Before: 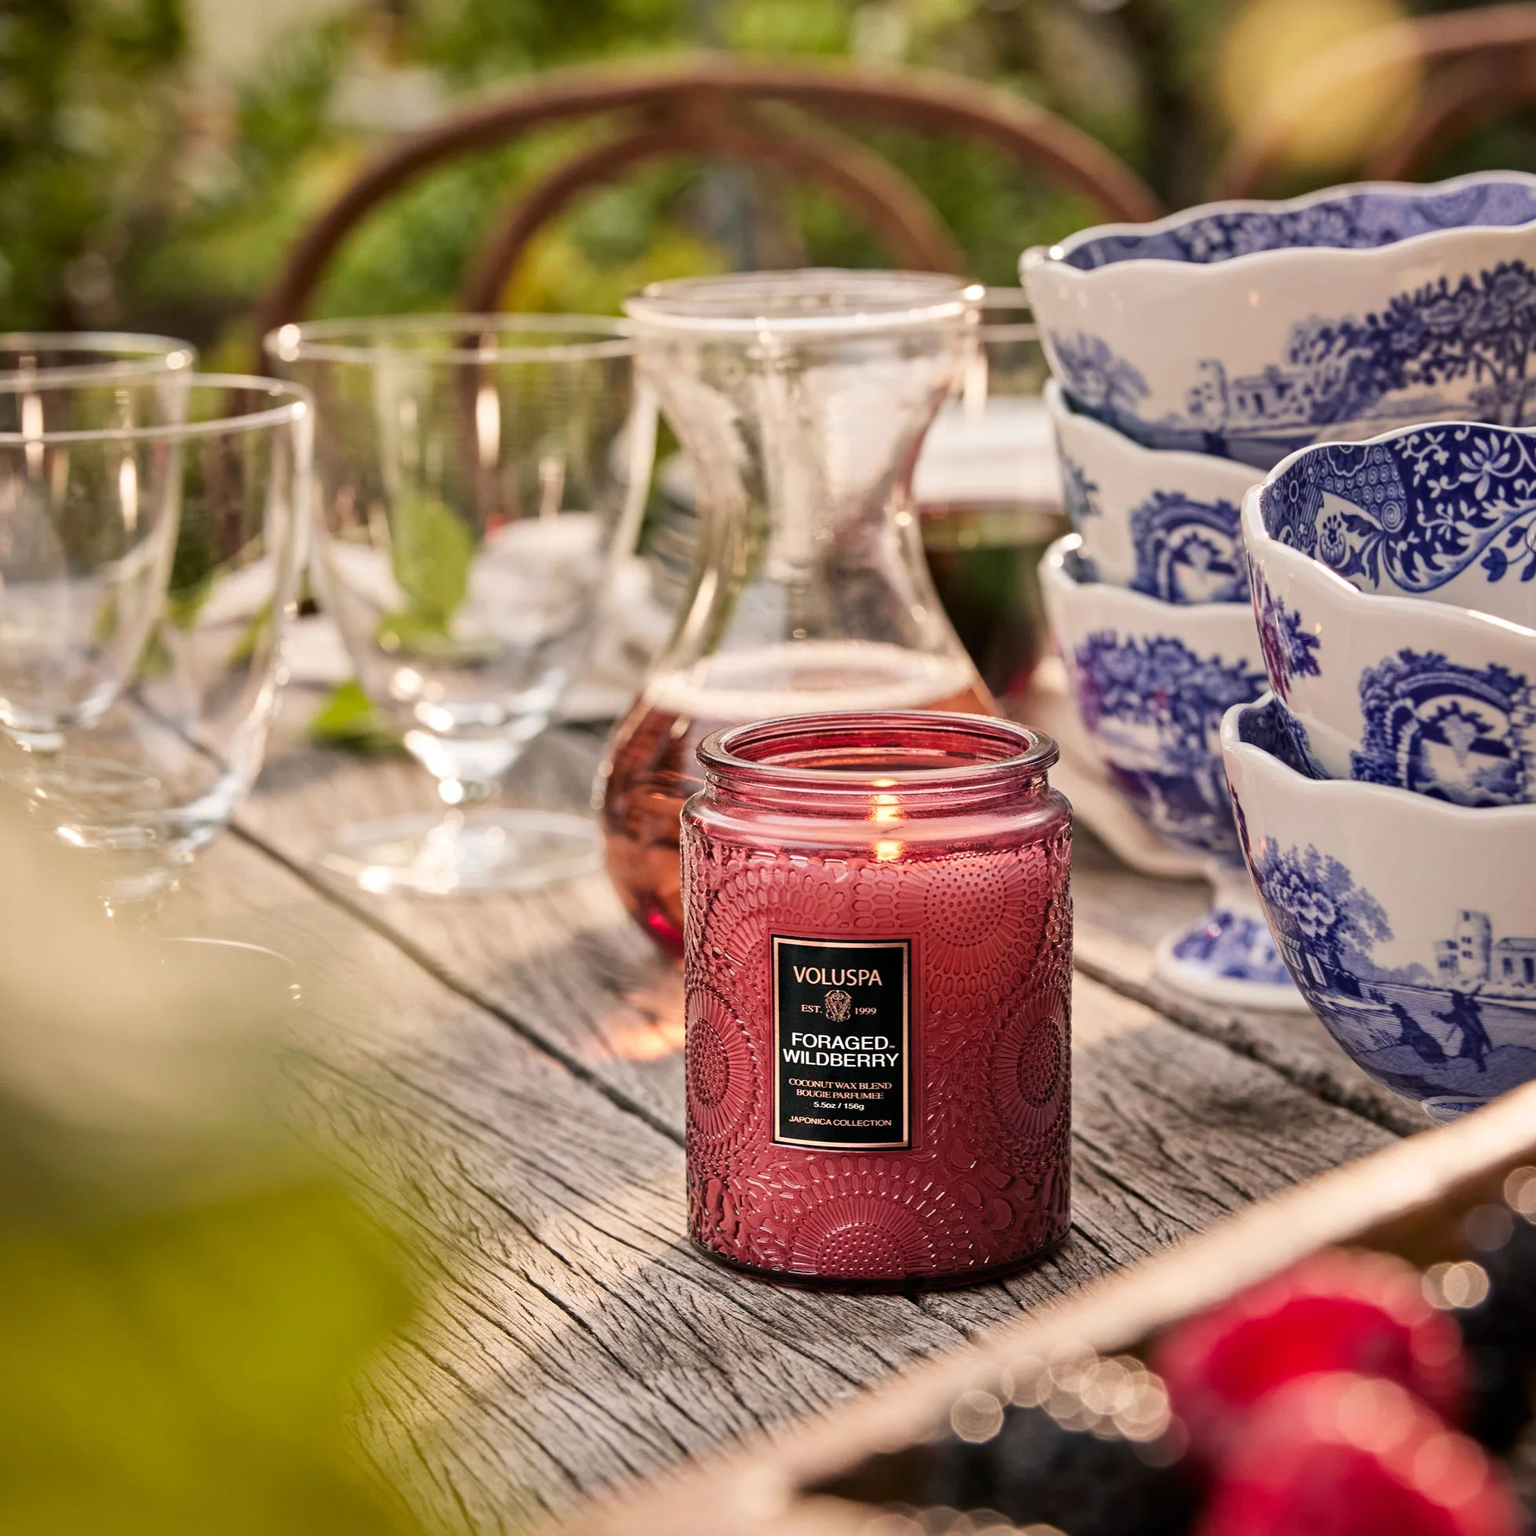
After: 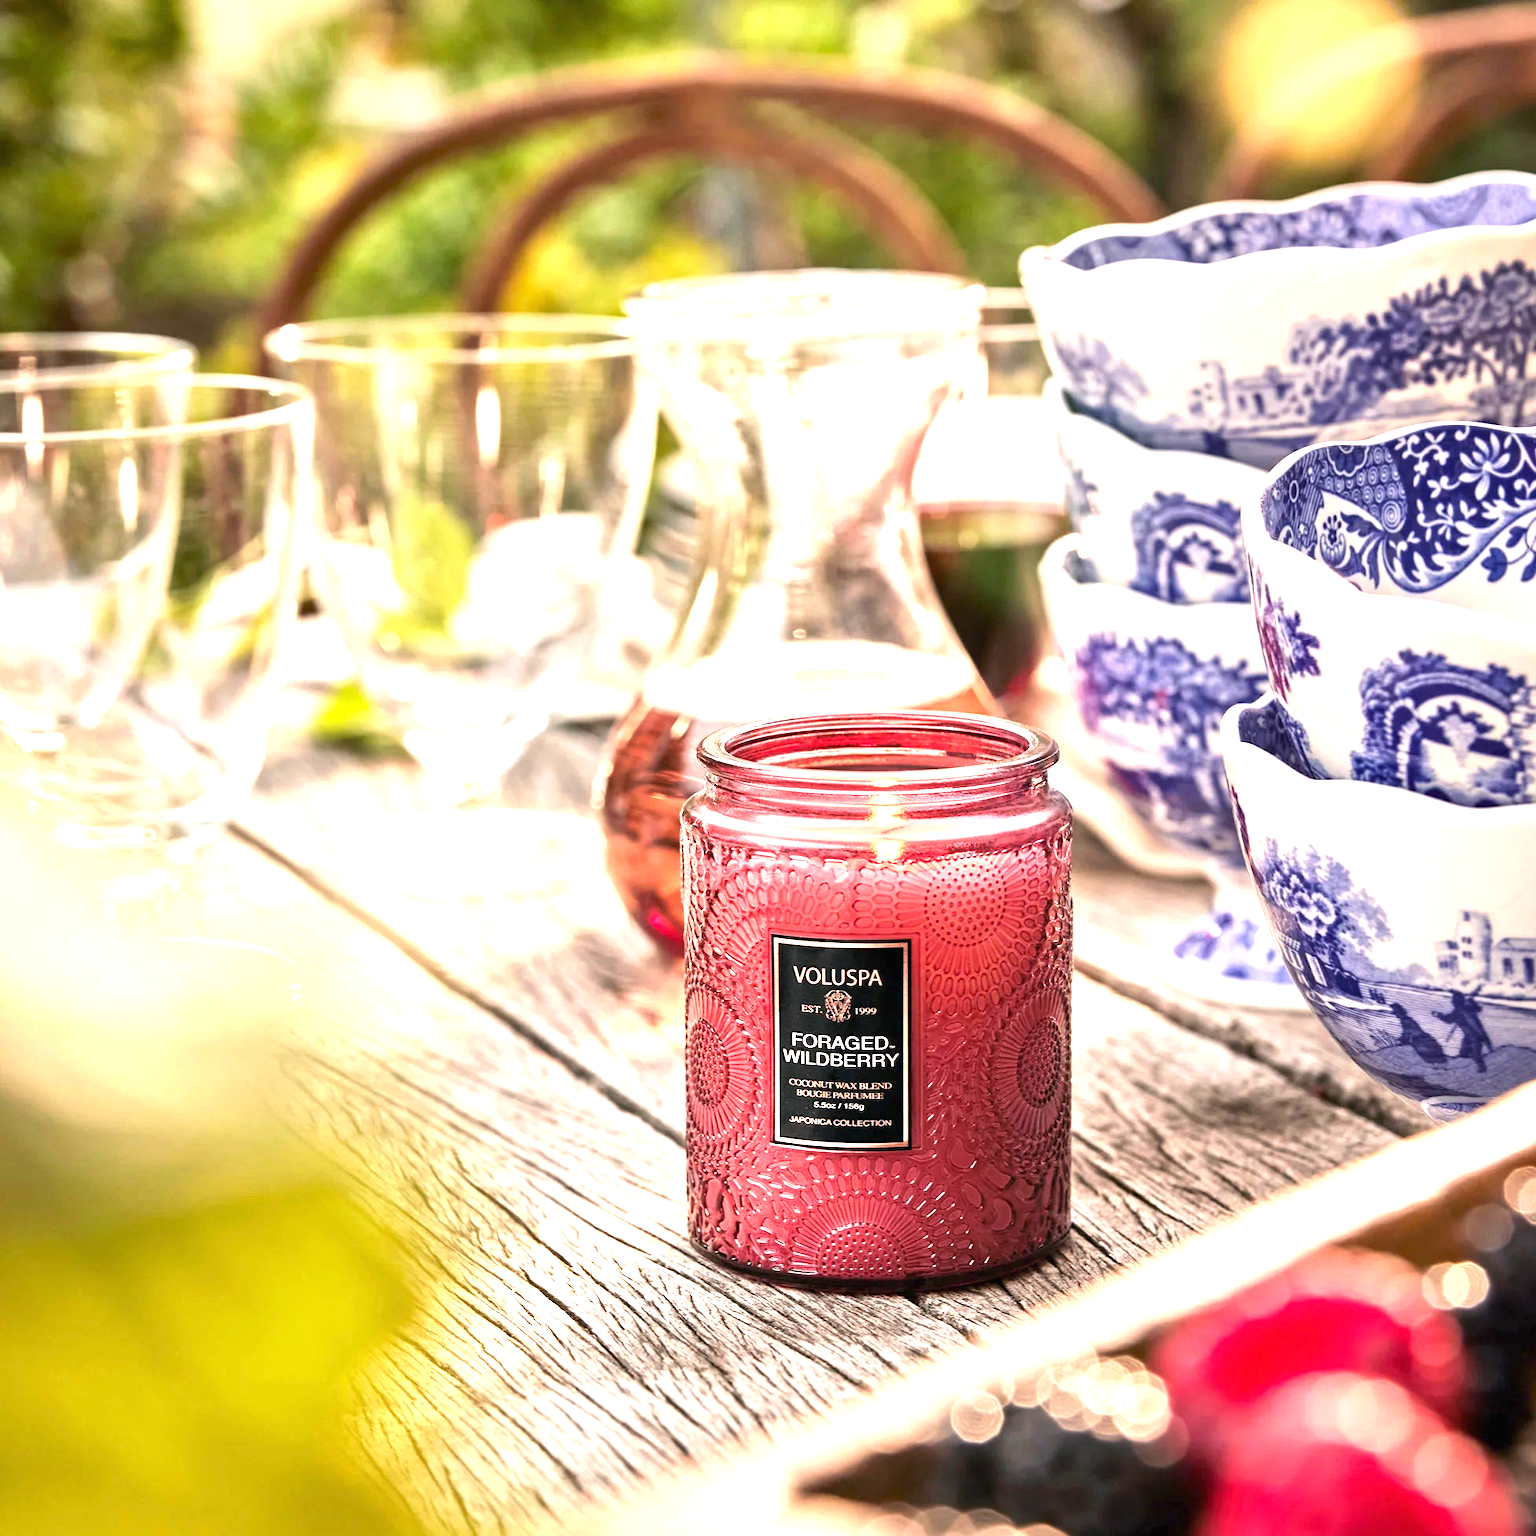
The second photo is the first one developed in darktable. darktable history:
exposure: black level correction 0, exposure 1.508 EV, compensate highlight preservation false
